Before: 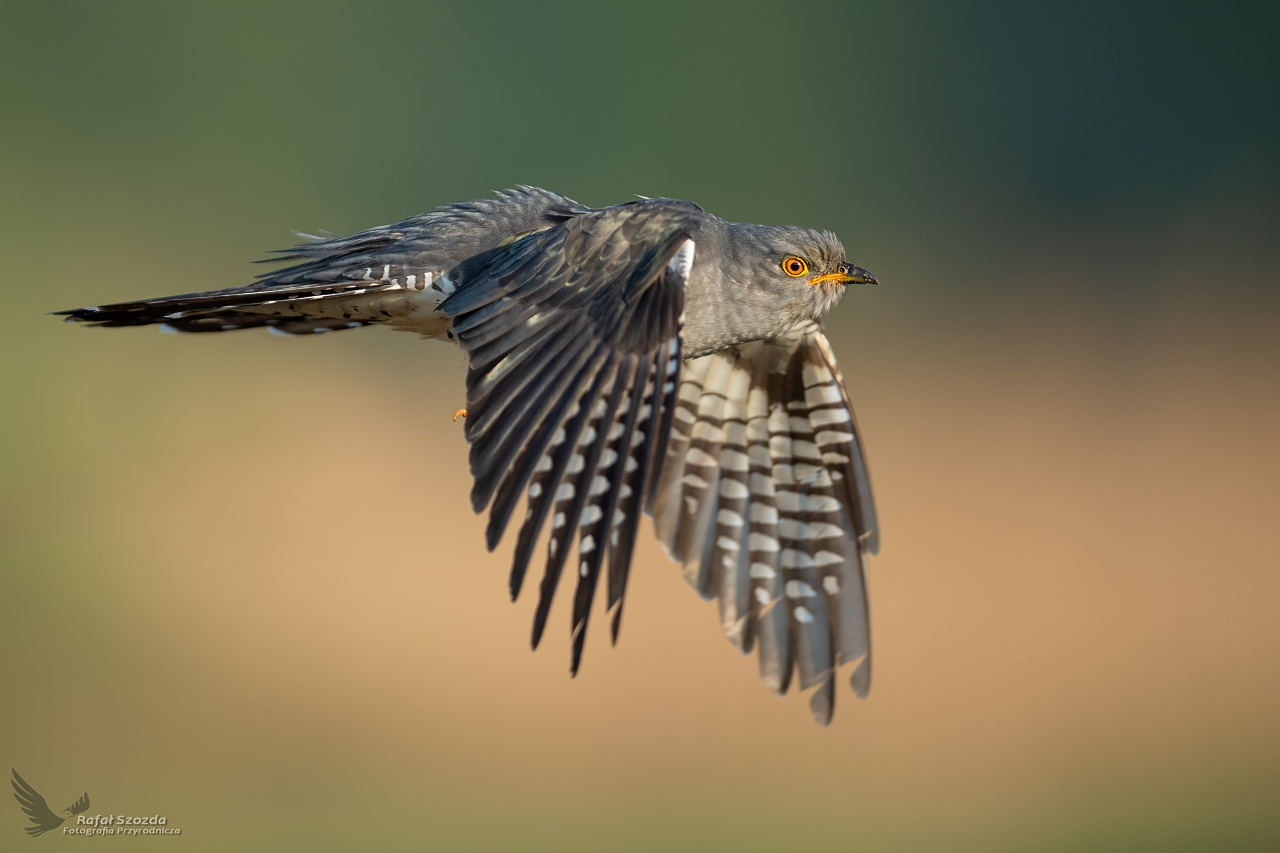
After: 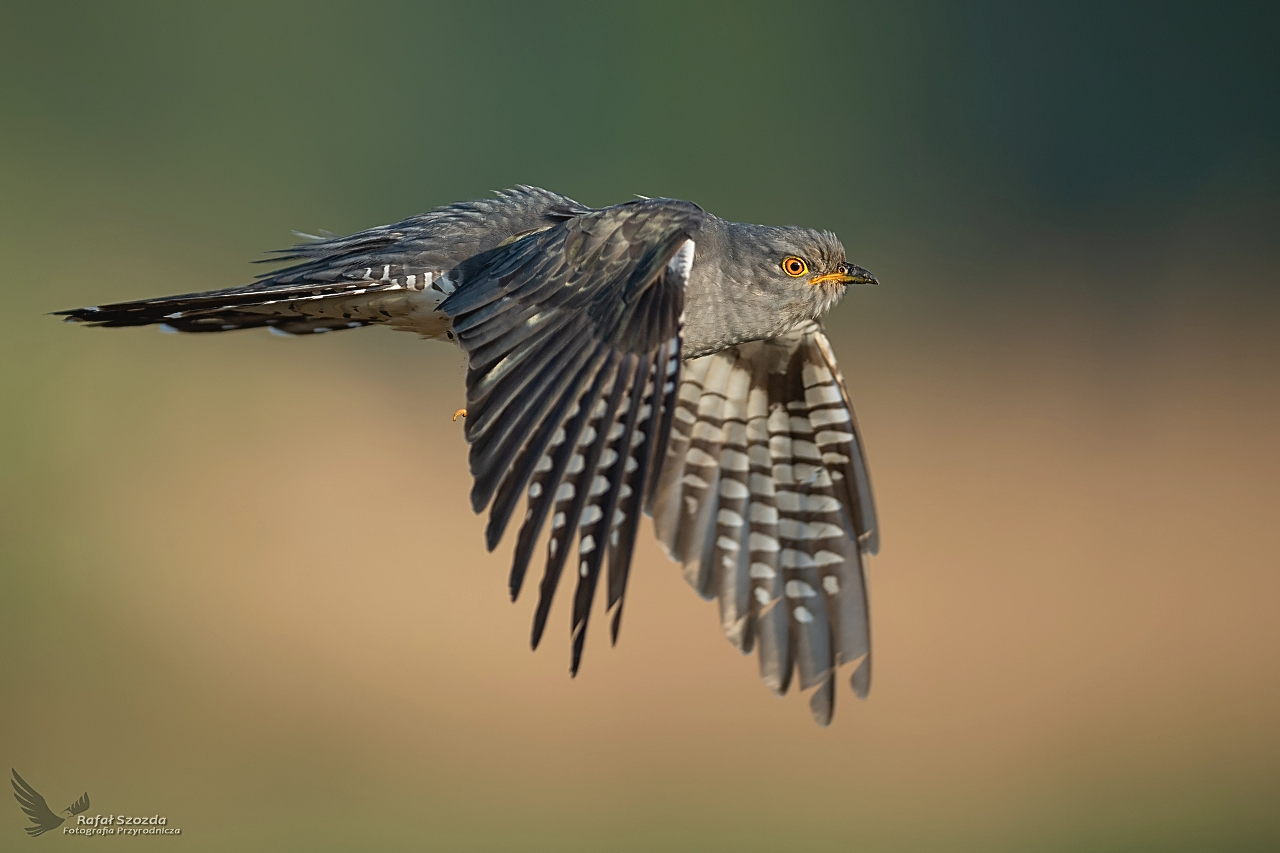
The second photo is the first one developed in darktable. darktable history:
sharpen: on, module defaults
contrast brightness saturation: contrast -0.08, brightness -0.04, saturation -0.11
